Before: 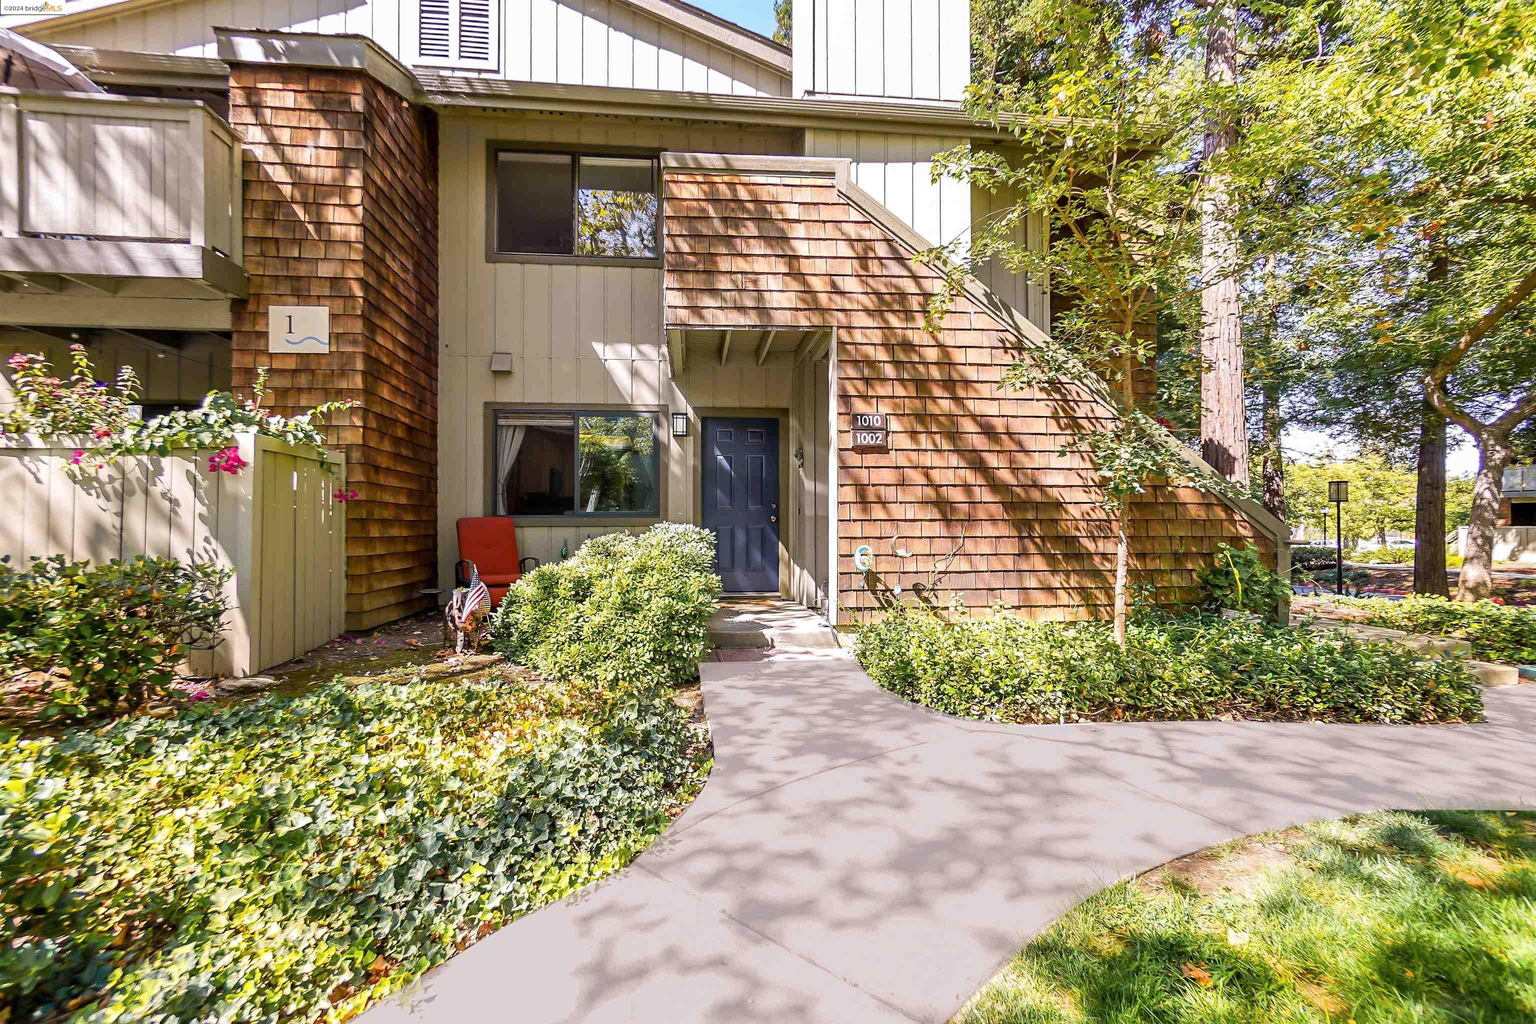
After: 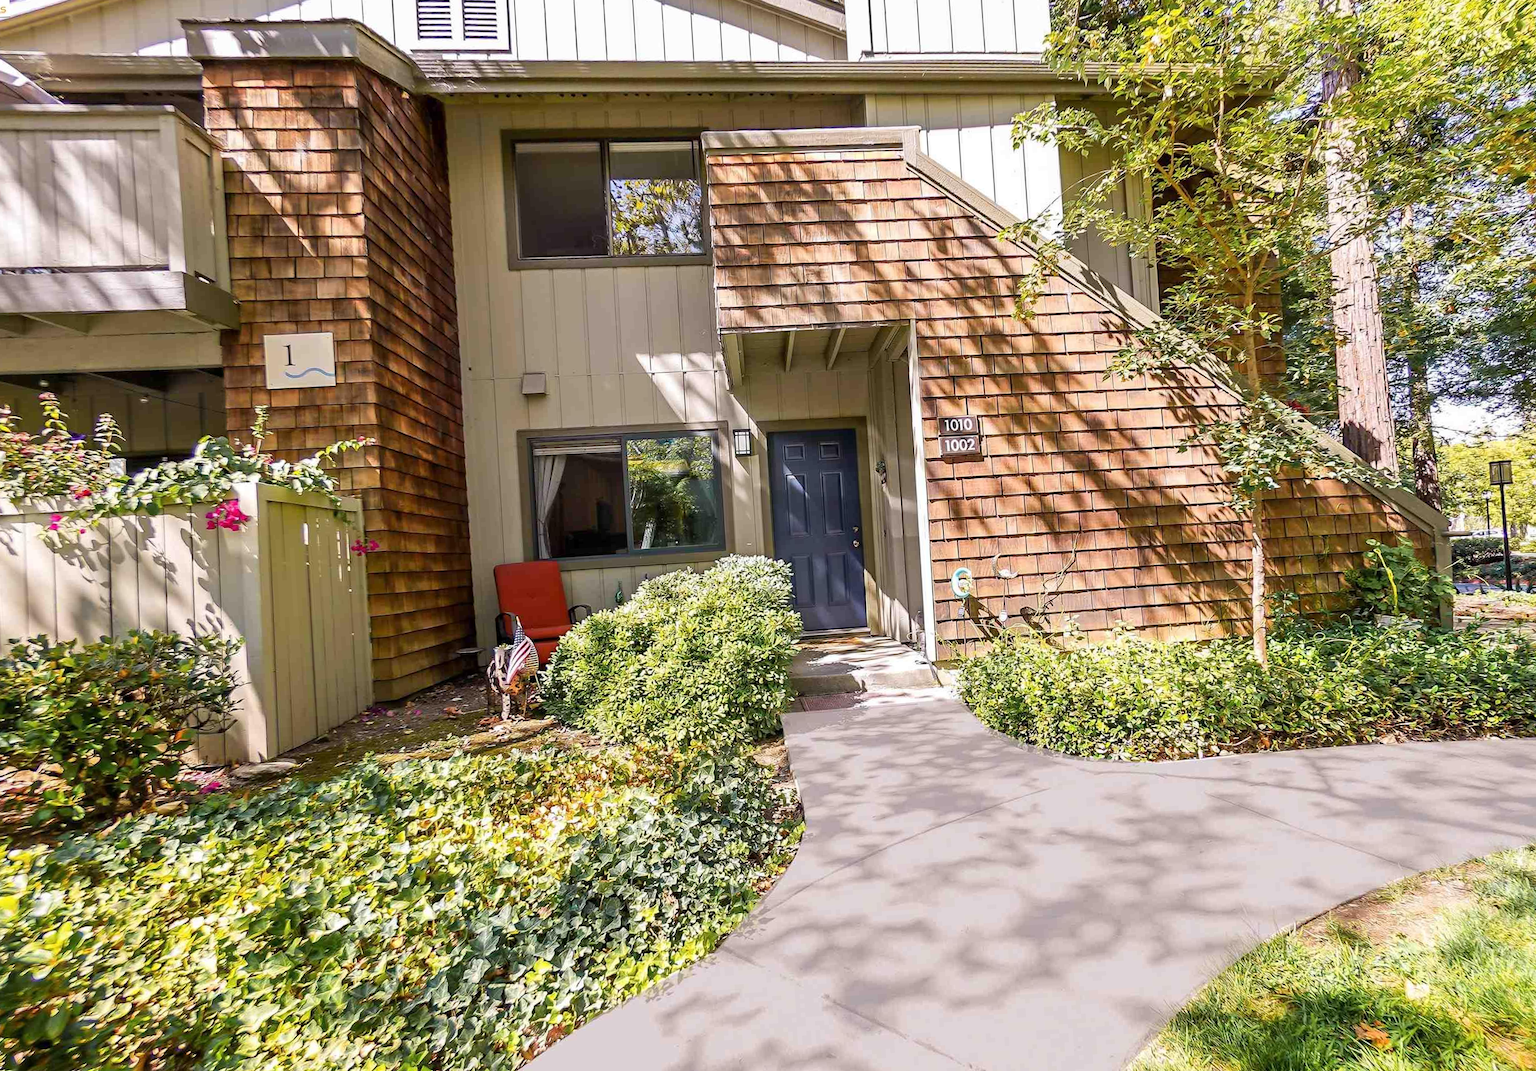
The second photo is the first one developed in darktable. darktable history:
rotate and perspective: rotation -3.52°, crop left 0.036, crop right 0.964, crop top 0.081, crop bottom 0.919
crop: right 9.509%, bottom 0.031%
